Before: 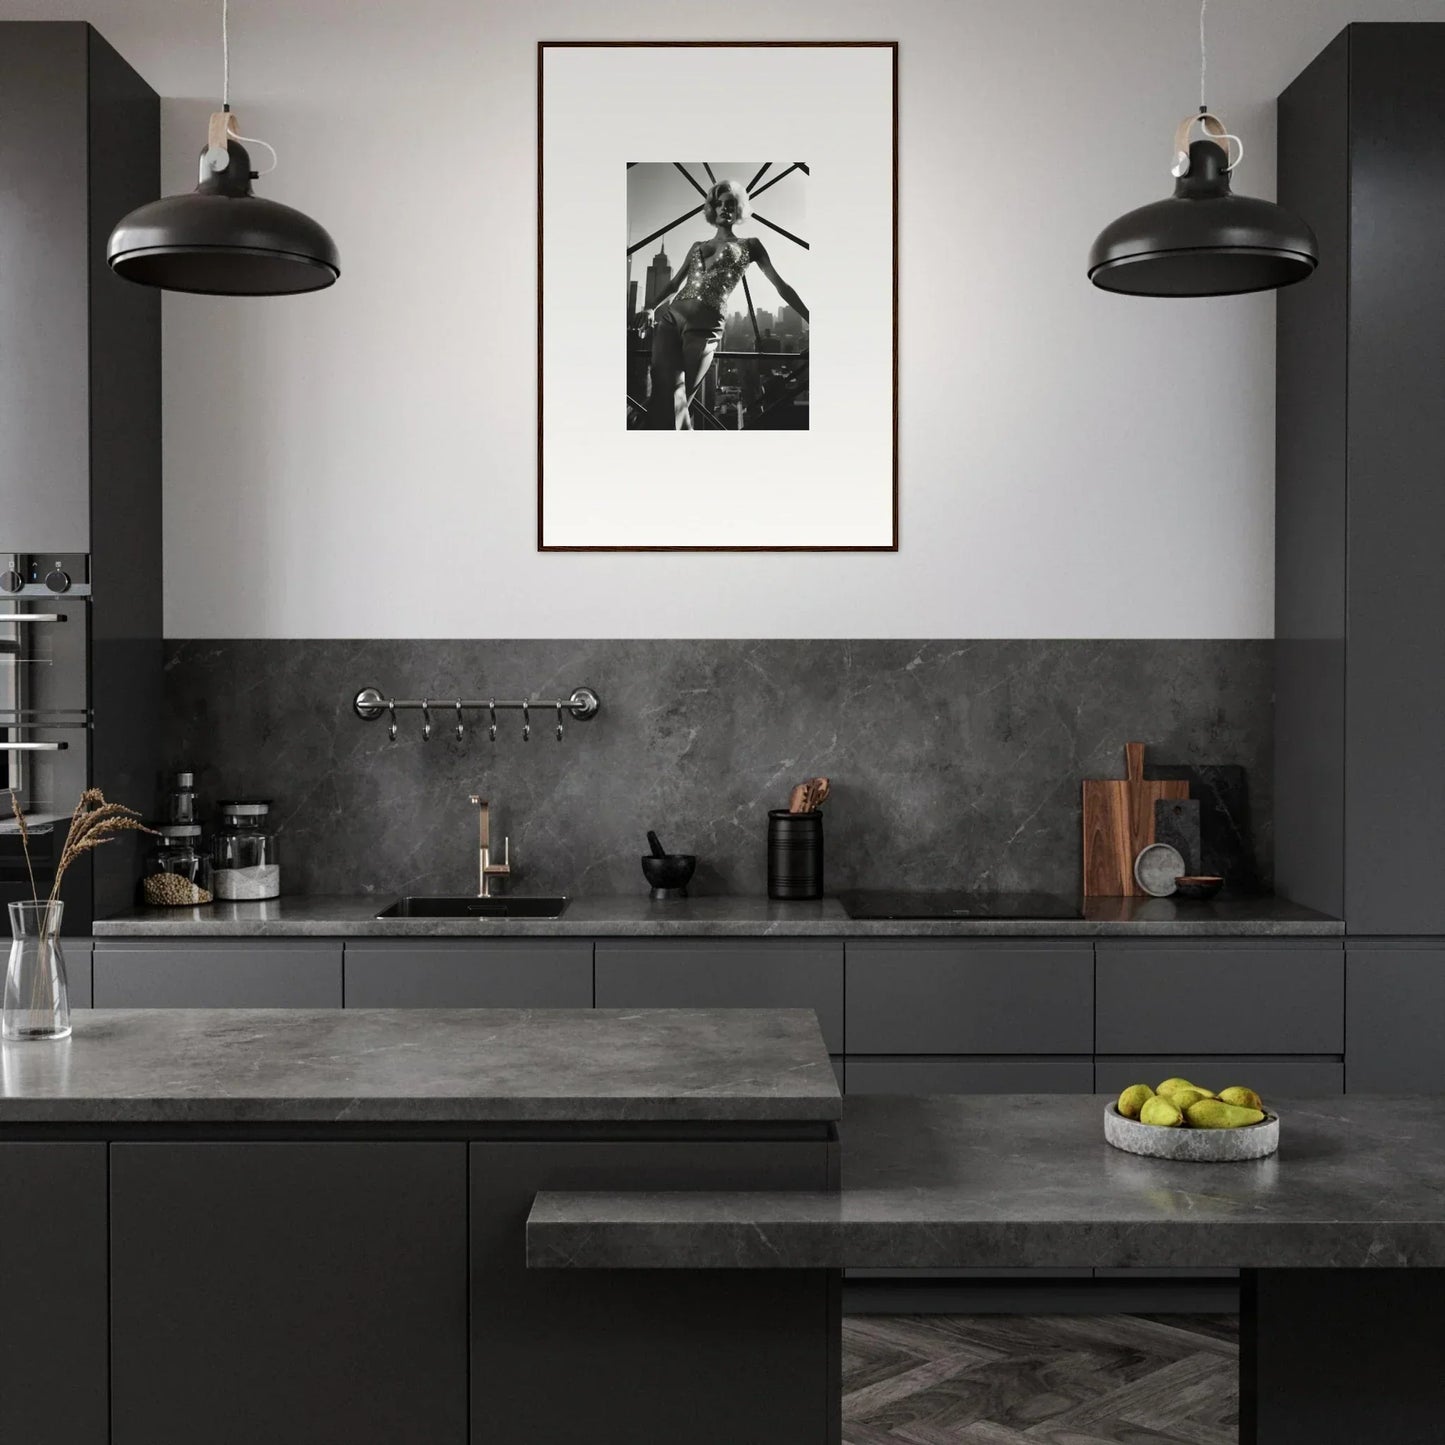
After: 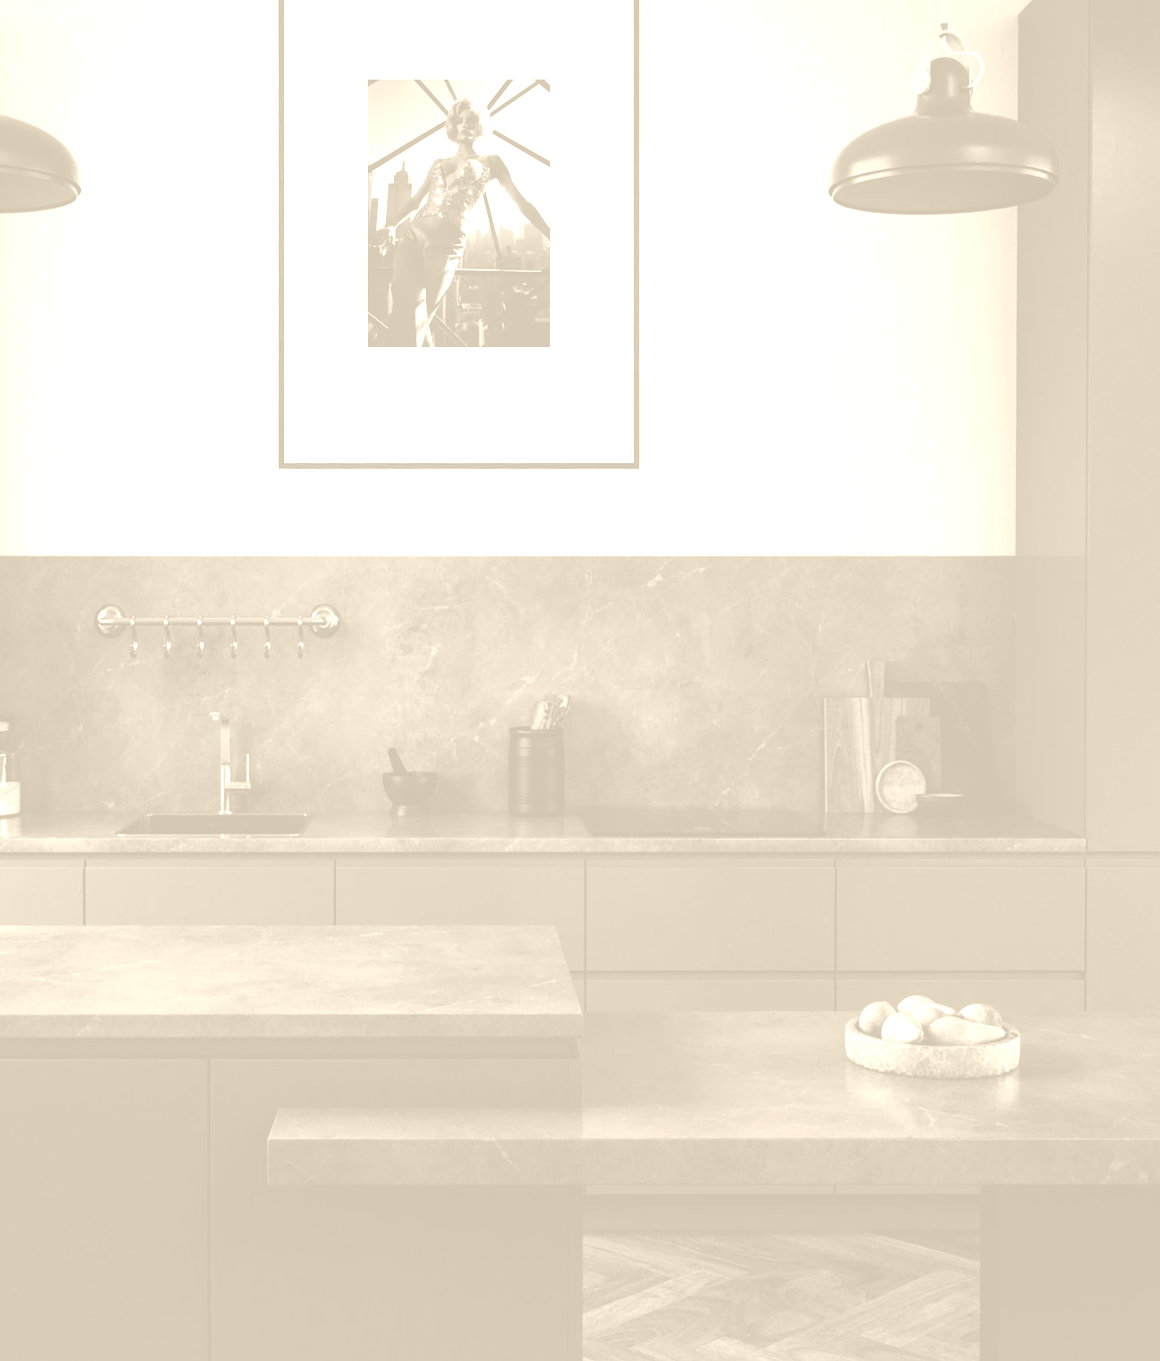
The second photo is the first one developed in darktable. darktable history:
tone equalizer: -8 EV -0.55 EV
crop and rotate: left 17.959%, top 5.771%, right 1.742%
exposure: black level correction -0.041, exposure 0.064 EV, compensate highlight preservation false
colorize: hue 36°, saturation 71%, lightness 80.79%
